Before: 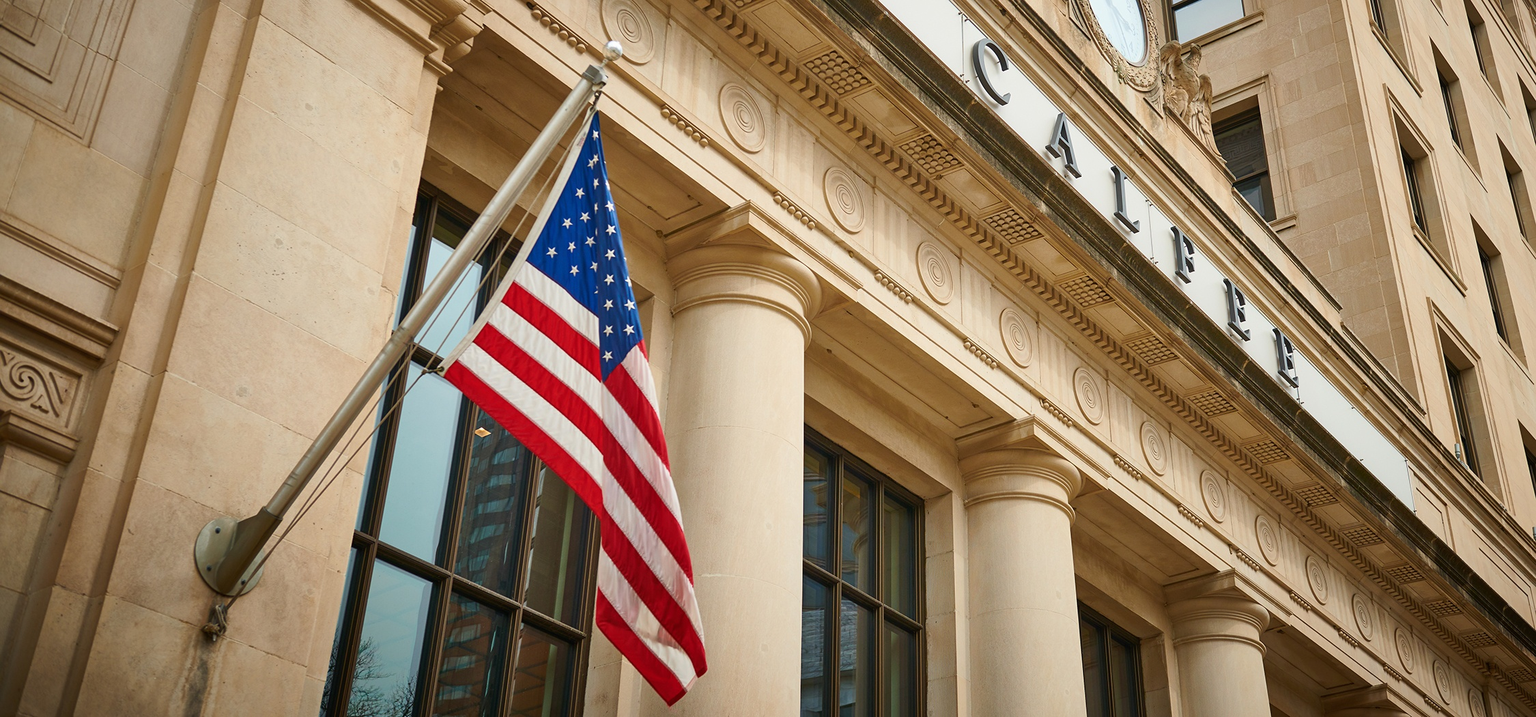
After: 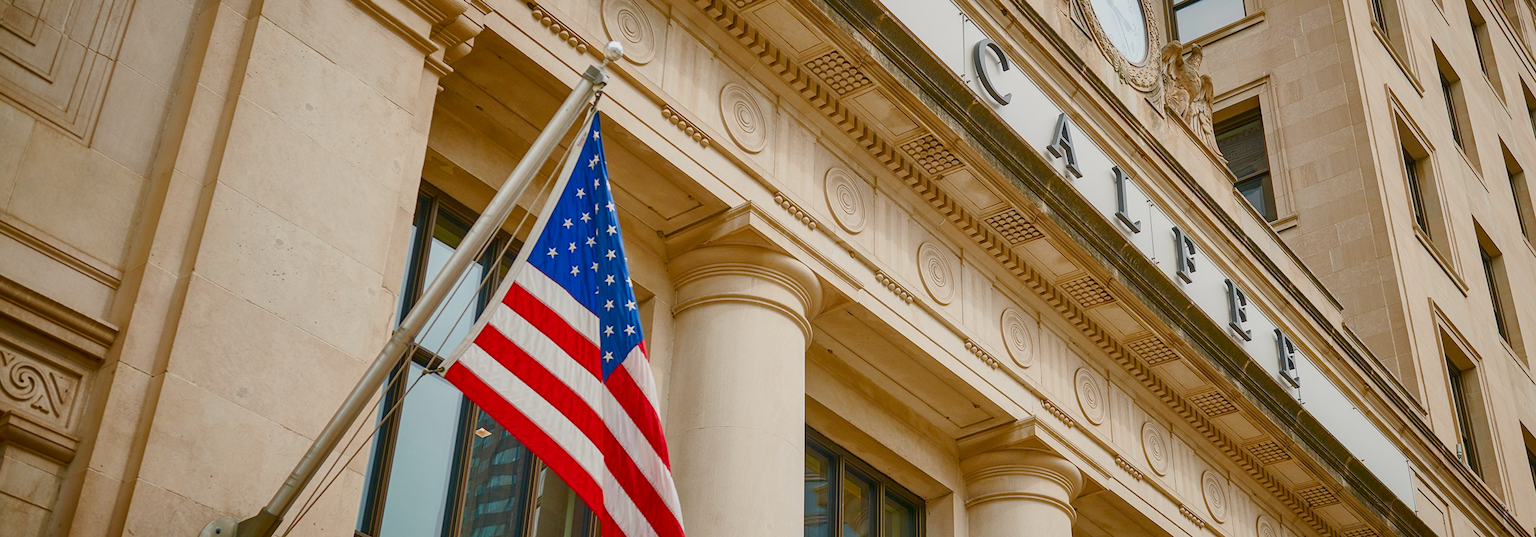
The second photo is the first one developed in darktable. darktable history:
color balance rgb: shadows lift › chroma 1%, shadows lift › hue 113°, highlights gain › chroma 0.2%, highlights gain › hue 333°, perceptual saturation grading › global saturation 20%, perceptual saturation grading › highlights -50%, perceptual saturation grading › shadows 25%, contrast -20%
local contrast: on, module defaults
crop: bottom 24.967%
